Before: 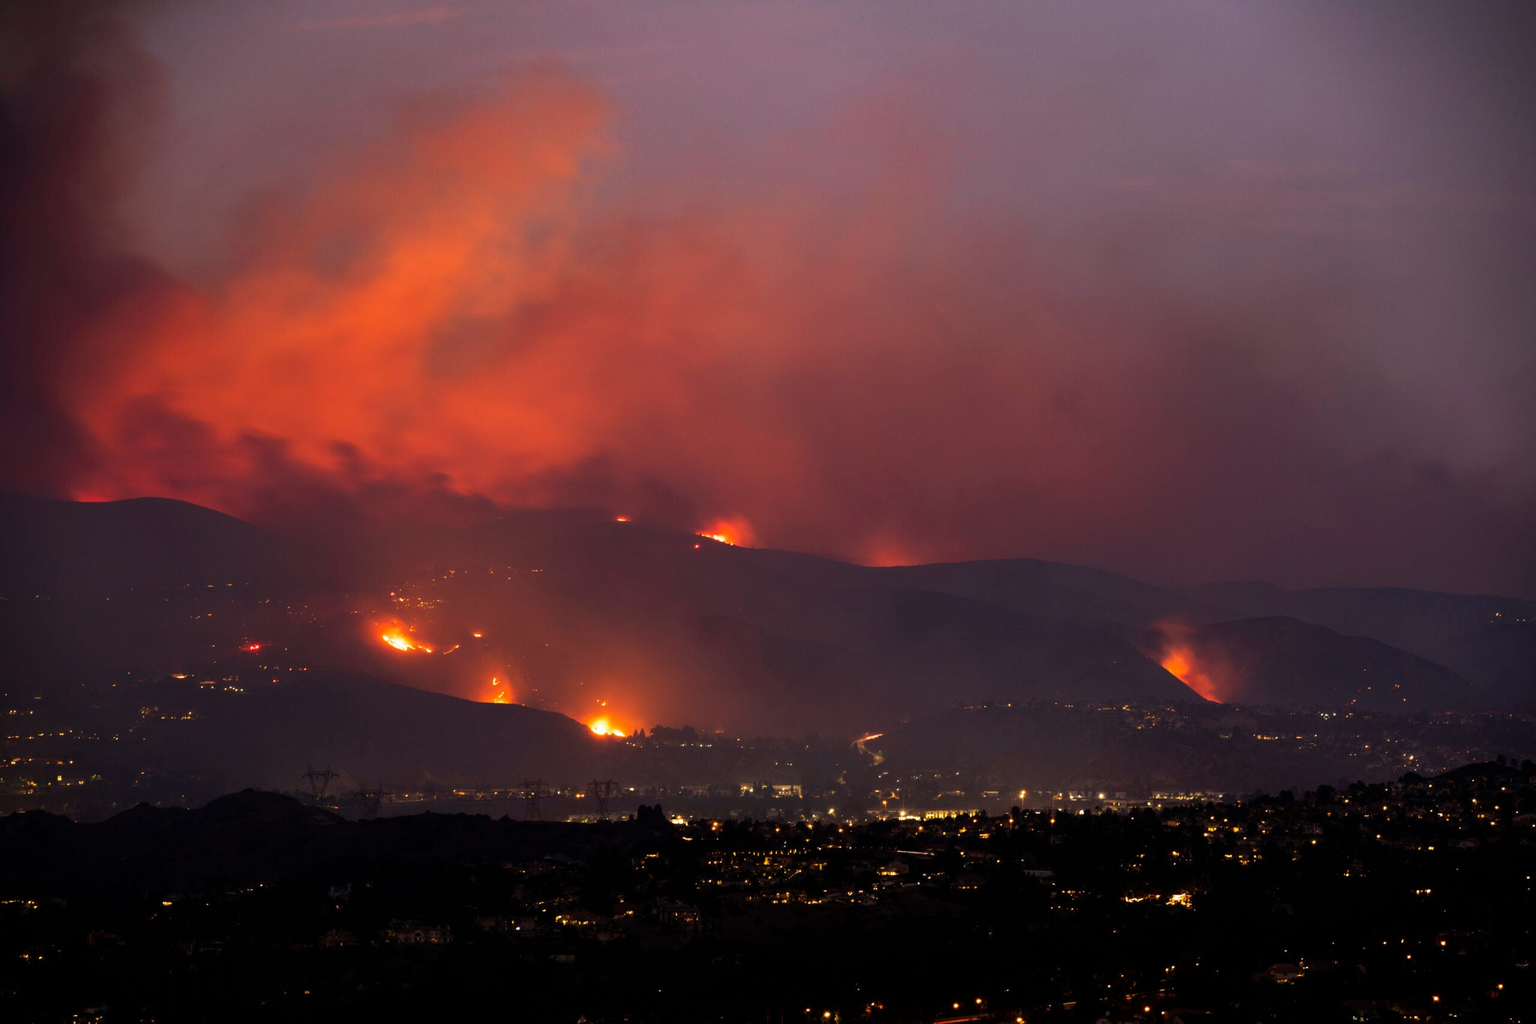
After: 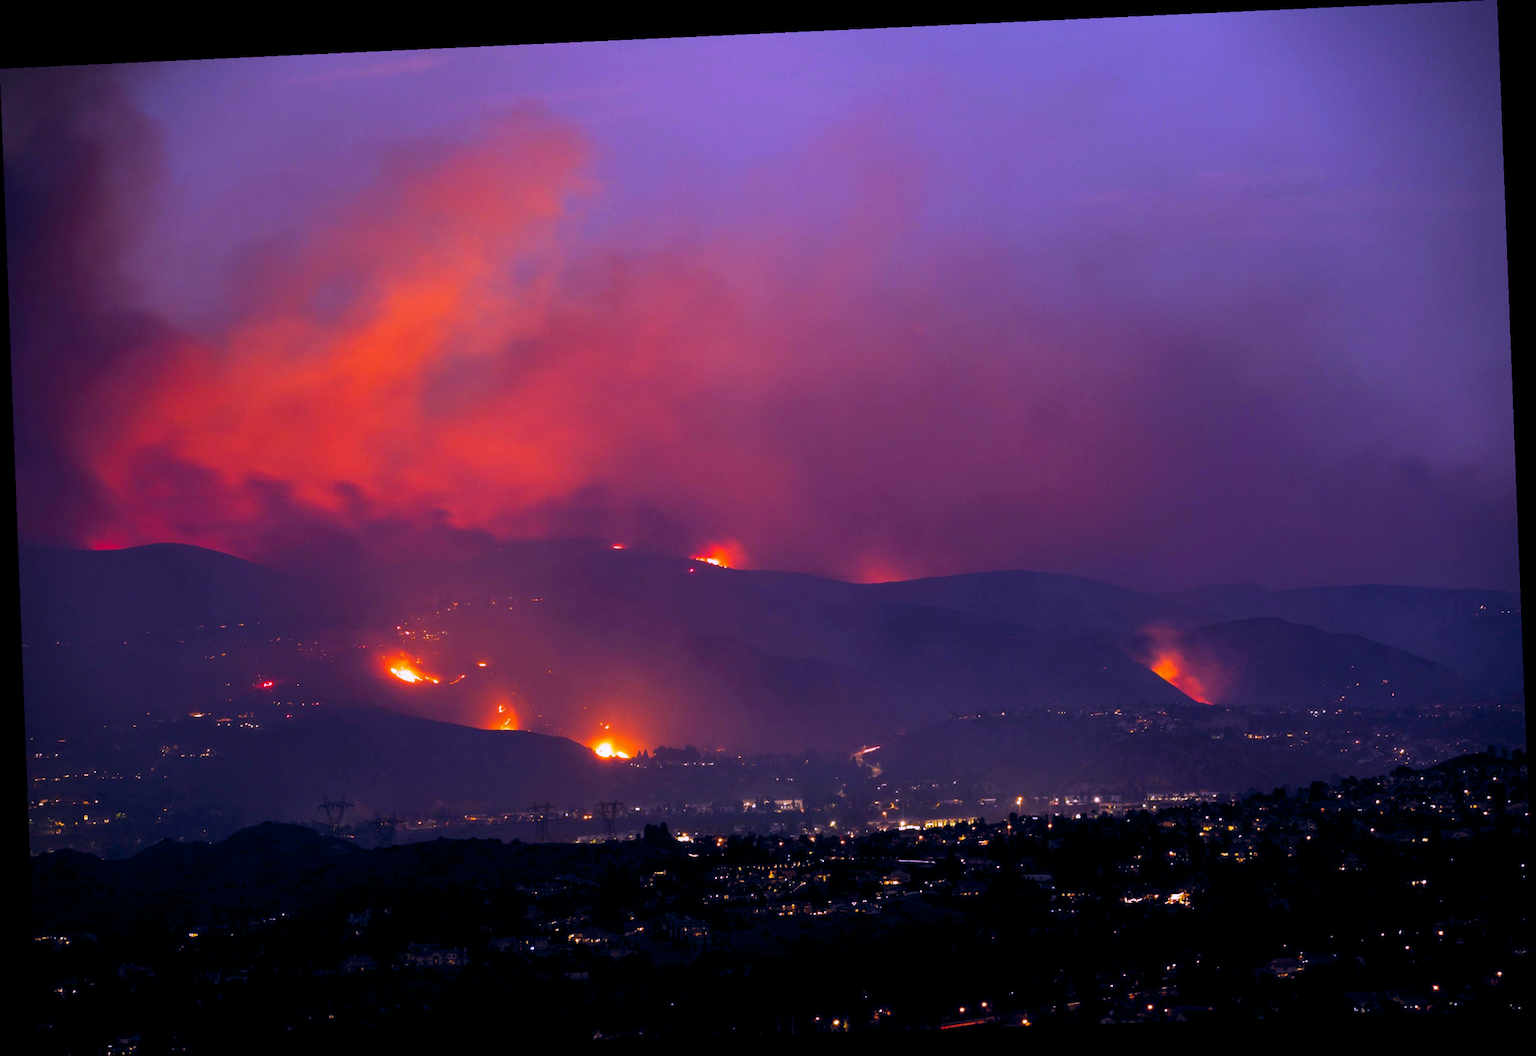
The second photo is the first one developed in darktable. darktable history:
rotate and perspective: rotation -2.22°, lens shift (horizontal) -0.022, automatic cropping off
white balance: red 0.98, blue 1.61
color balance rgb: shadows lift › hue 87.51°, highlights gain › chroma 0.68%, highlights gain › hue 55.1°, global offset › chroma 0.13%, global offset › hue 253.66°, linear chroma grading › global chroma 0.5%, perceptual saturation grading › global saturation 16.38%
tone equalizer: on, module defaults
